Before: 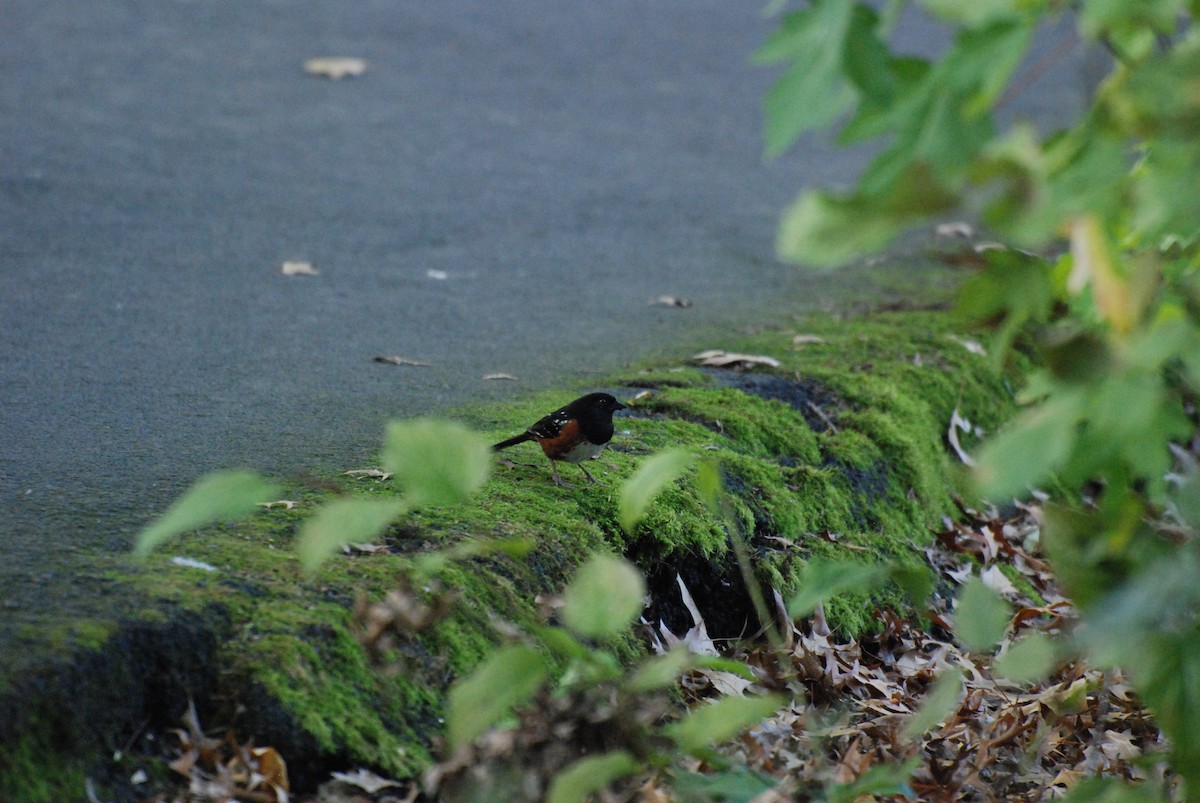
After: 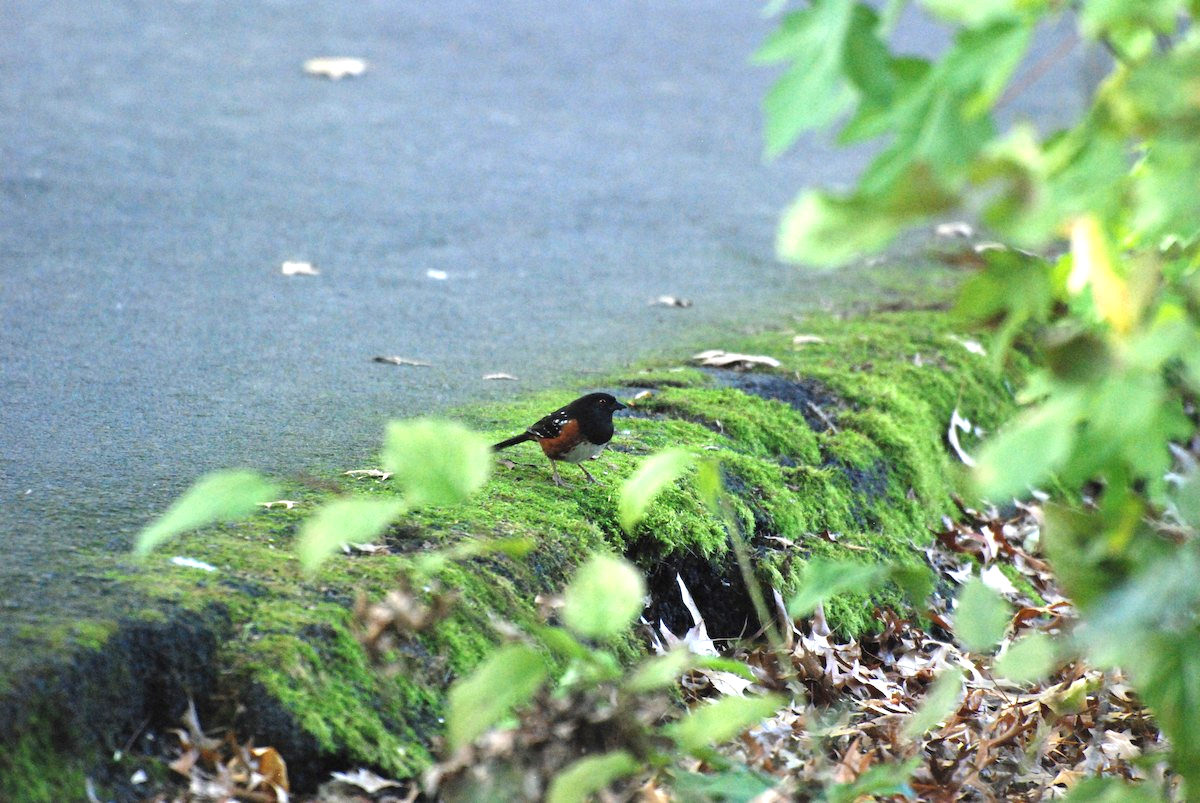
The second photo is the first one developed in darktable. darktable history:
exposure: black level correction 0, exposure 1.486 EV, compensate highlight preservation false
